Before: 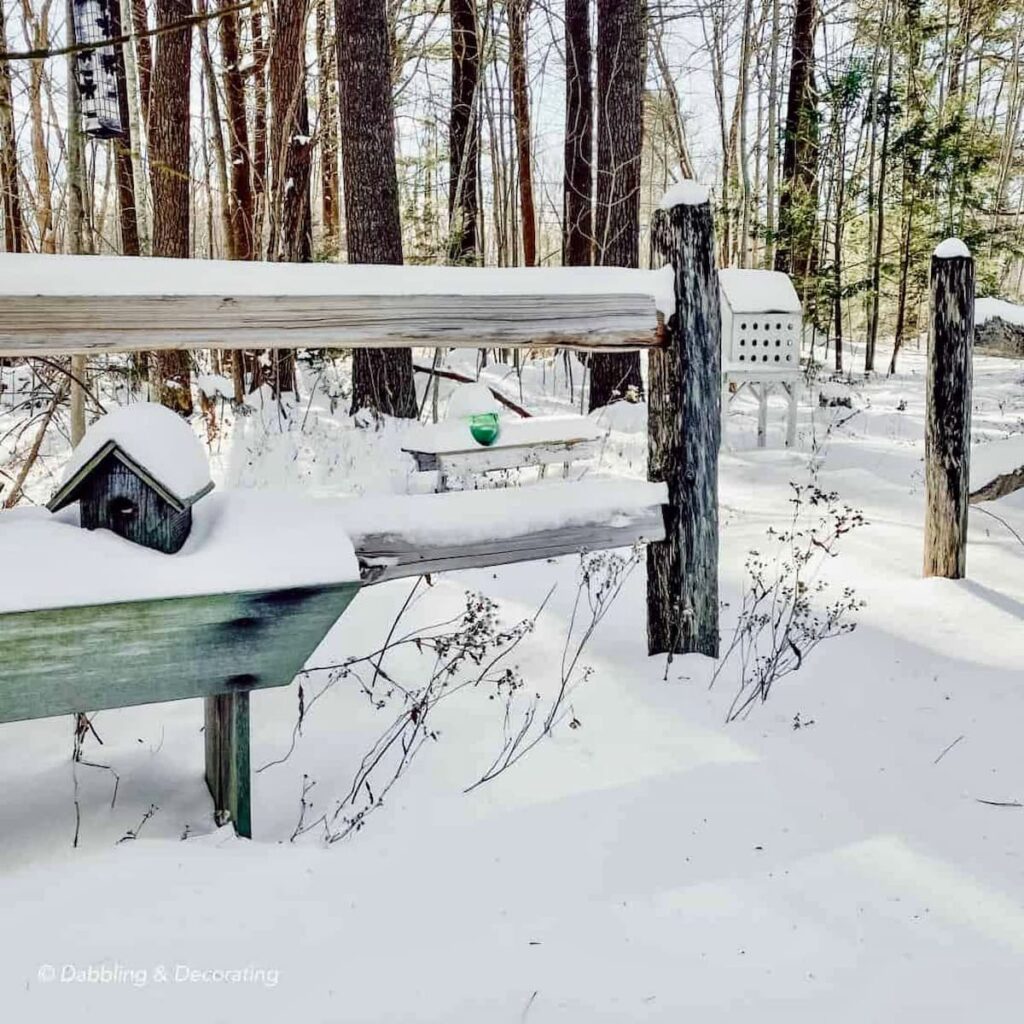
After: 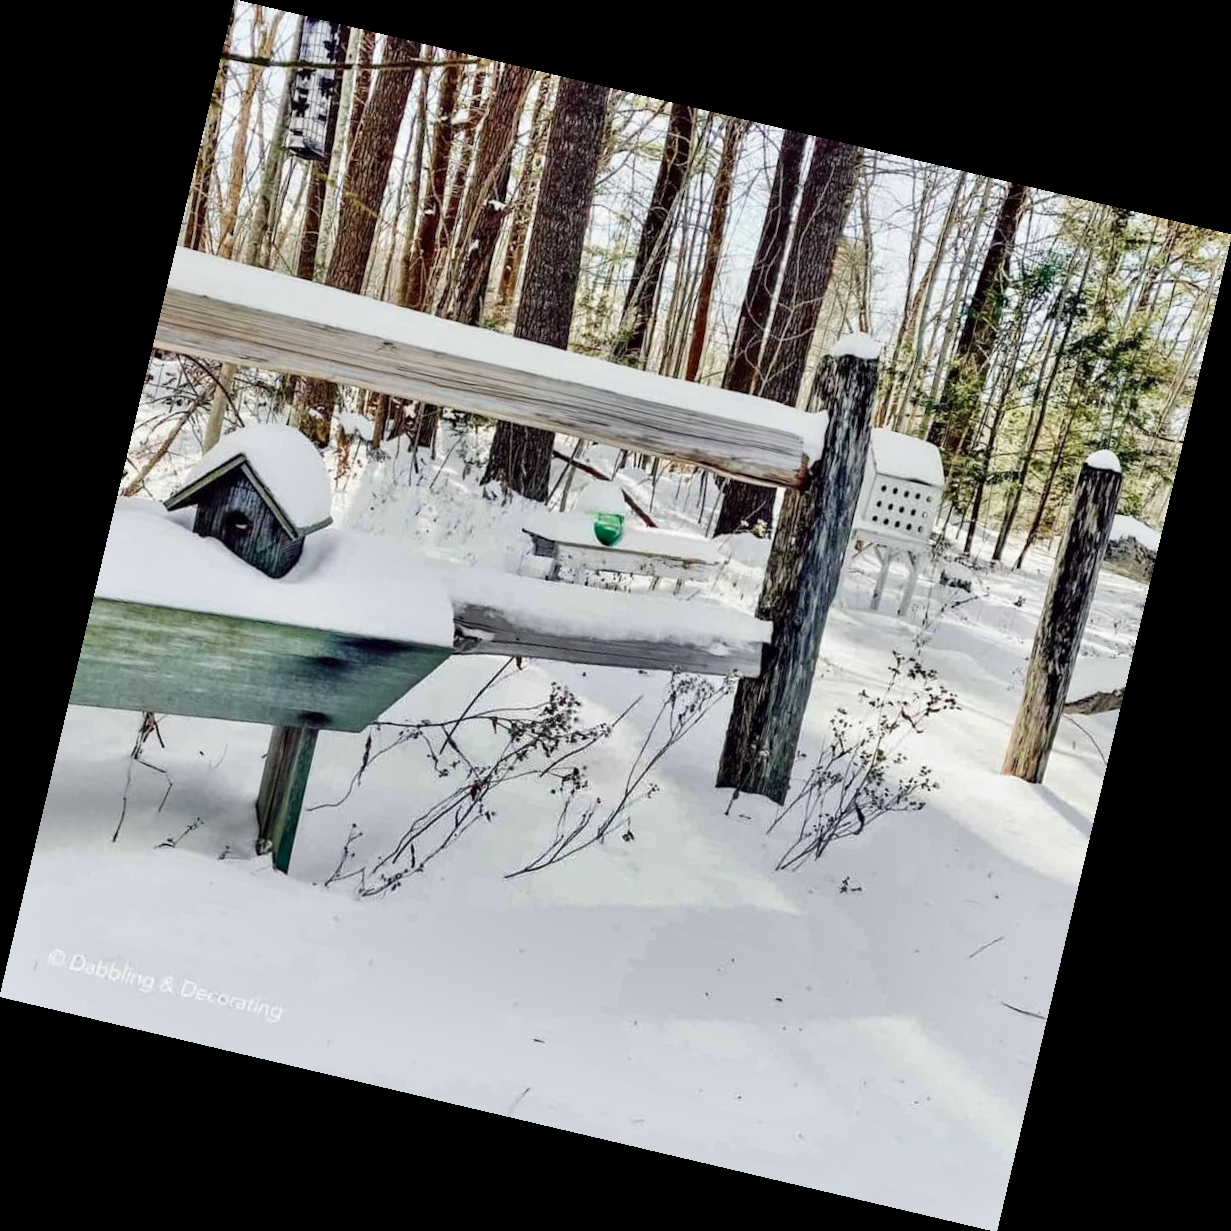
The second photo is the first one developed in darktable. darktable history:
rotate and perspective: rotation 13.27°, automatic cropping off
color balance: mode lift, gamma, gain (sRGB)
shadows and highlights: radius 118.69, shadows 42.21, highlights -61.56, soften with gaussian
